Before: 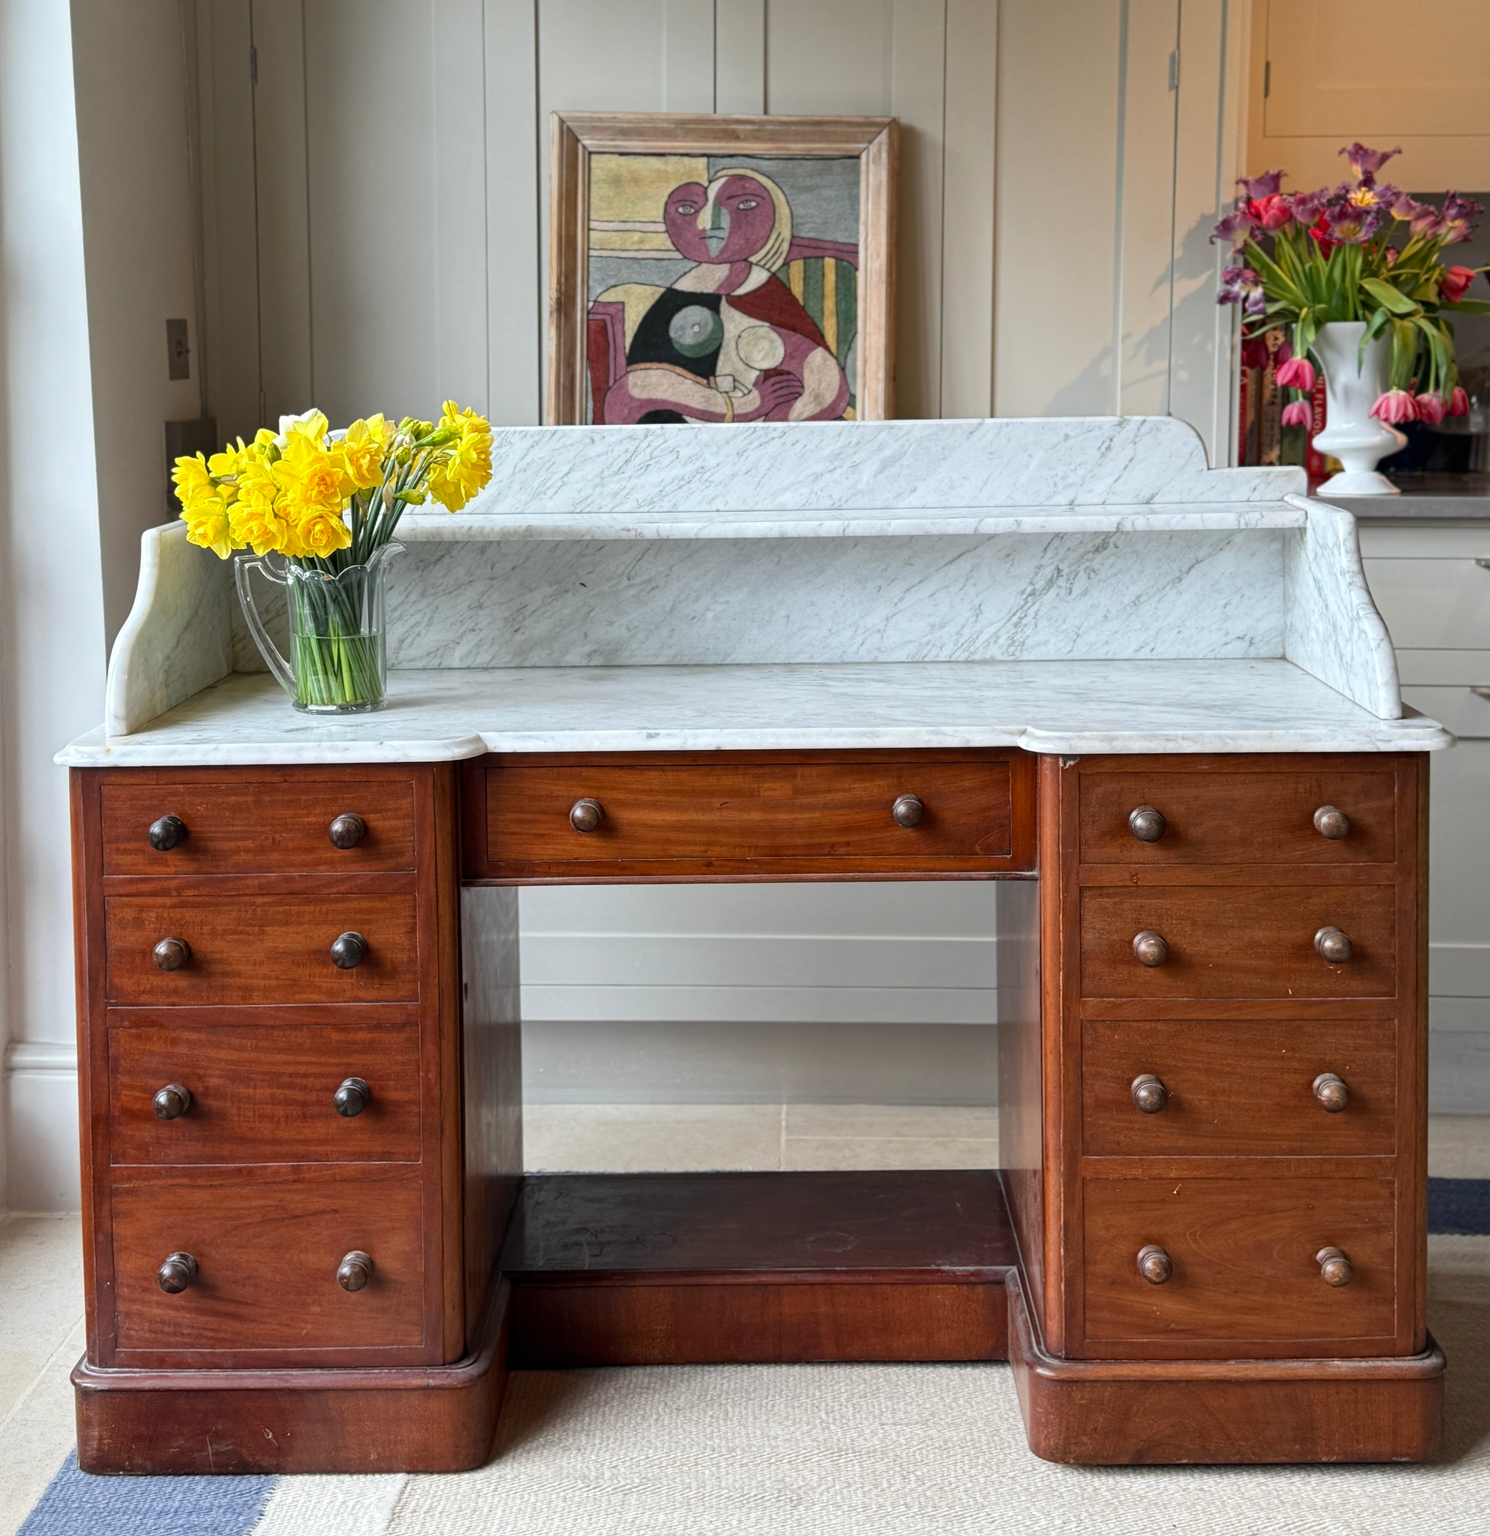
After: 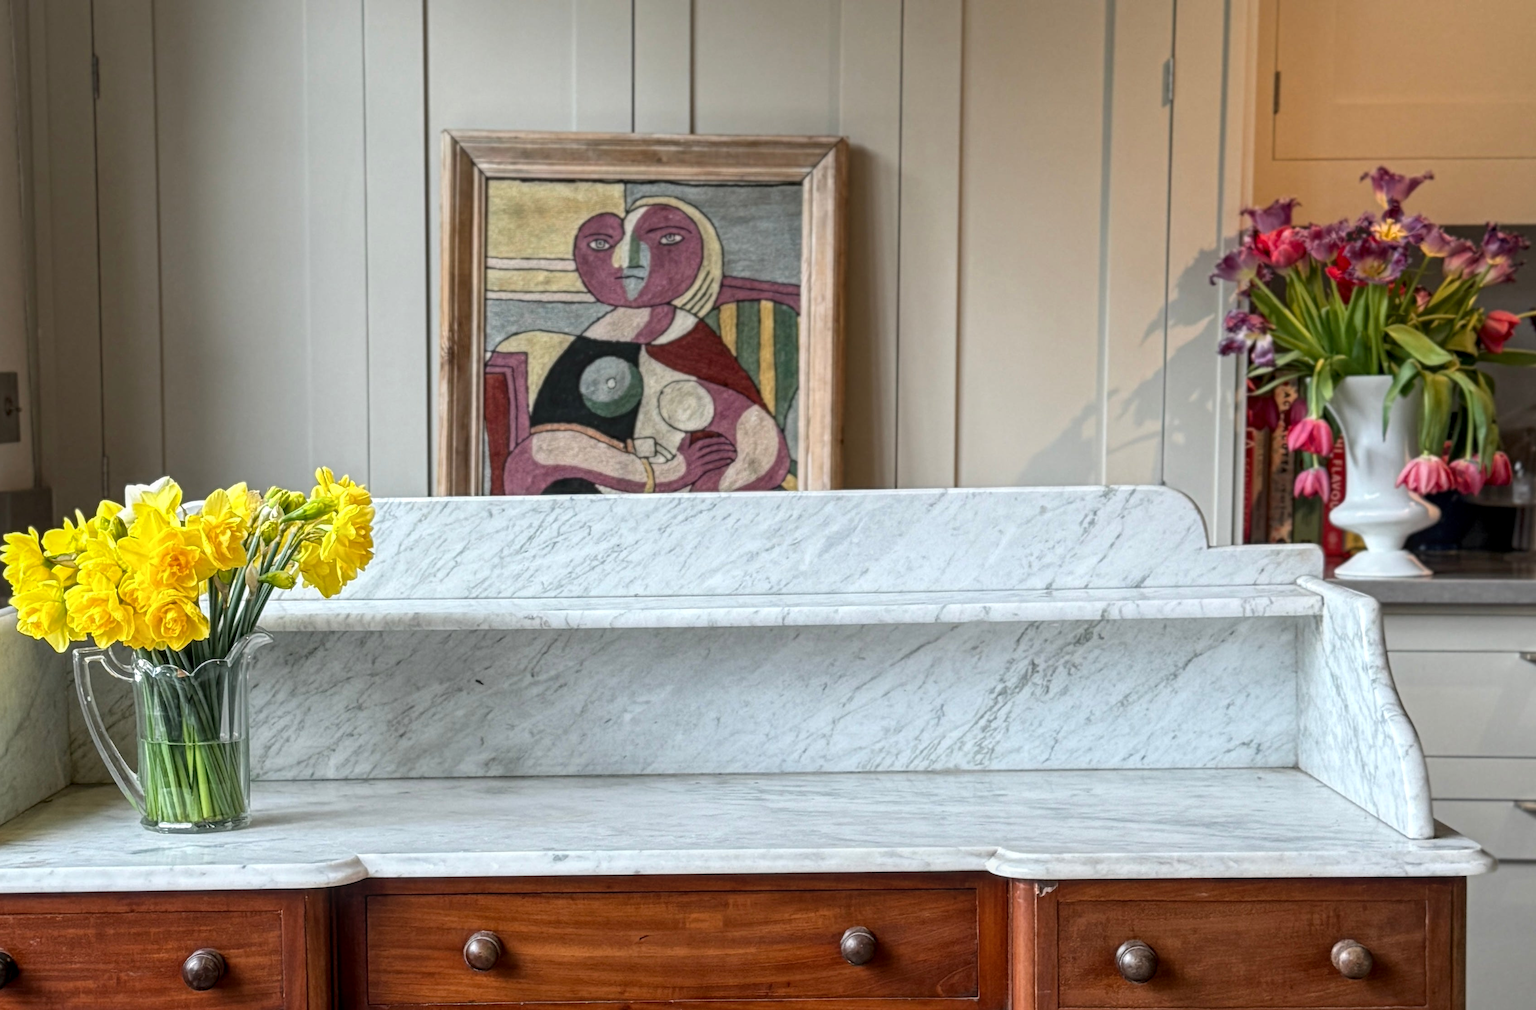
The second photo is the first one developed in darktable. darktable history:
tone equalizer: on, module defaults
local contrast: on, module defaults
crop and rotate: left 11.556%, bottom 43.535%
